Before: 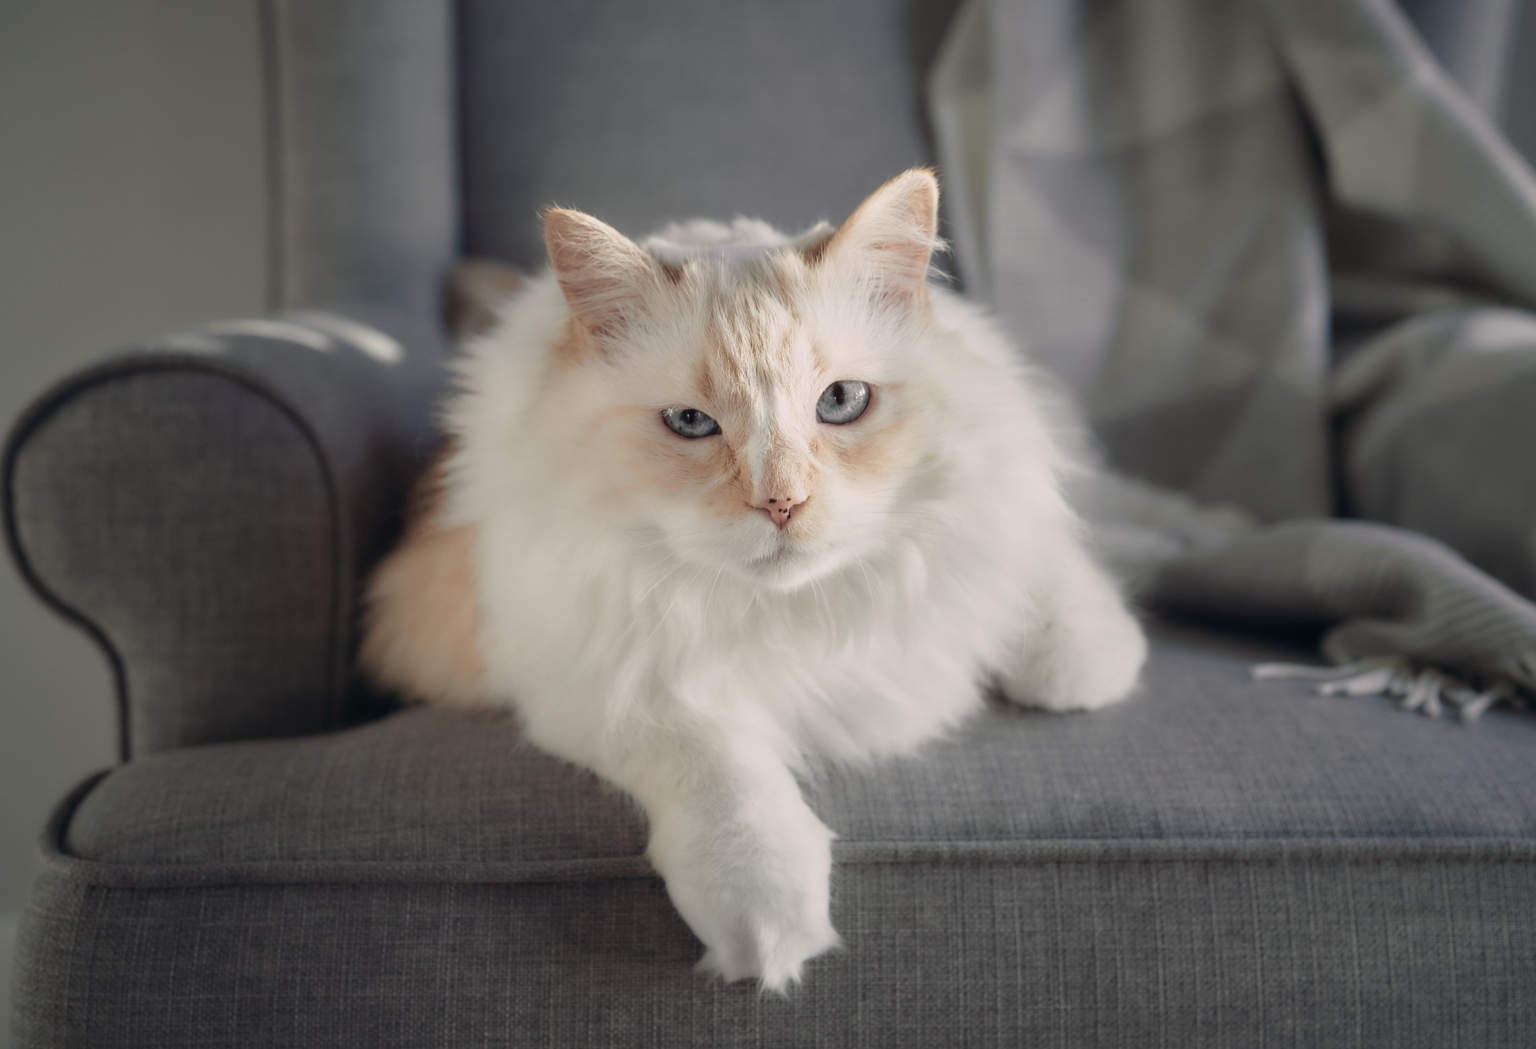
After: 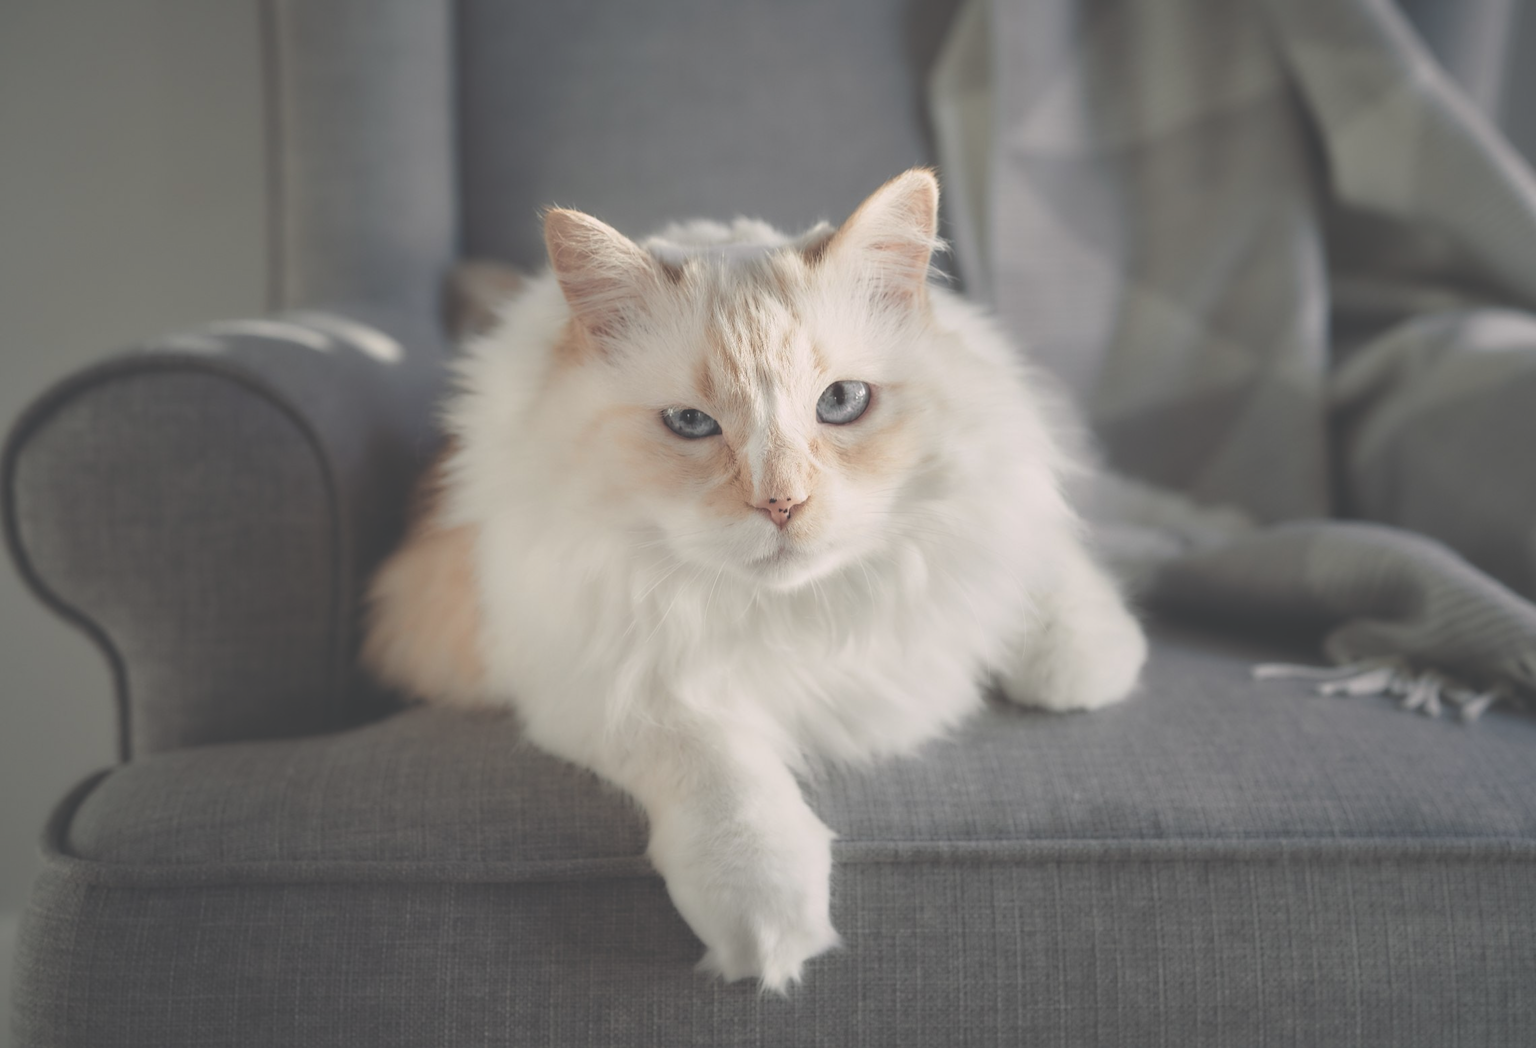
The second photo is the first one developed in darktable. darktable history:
exposure: black level correction -0.041, exposure 0.064 EV, compensate exposure bias true, compensate highlight preservation false
